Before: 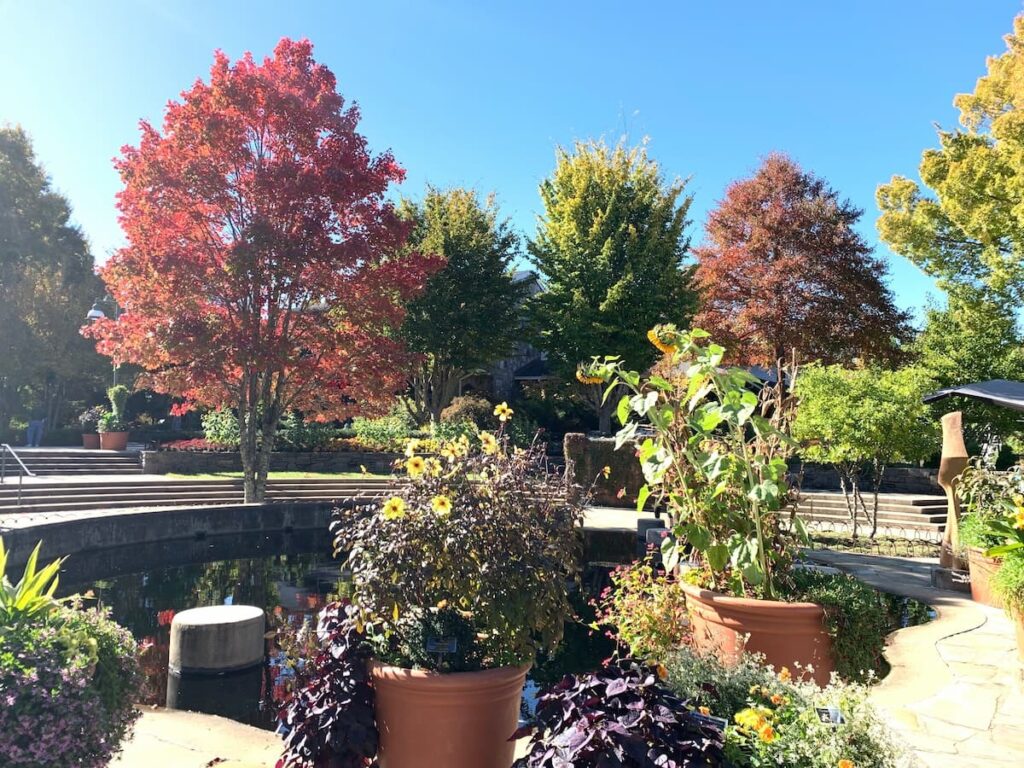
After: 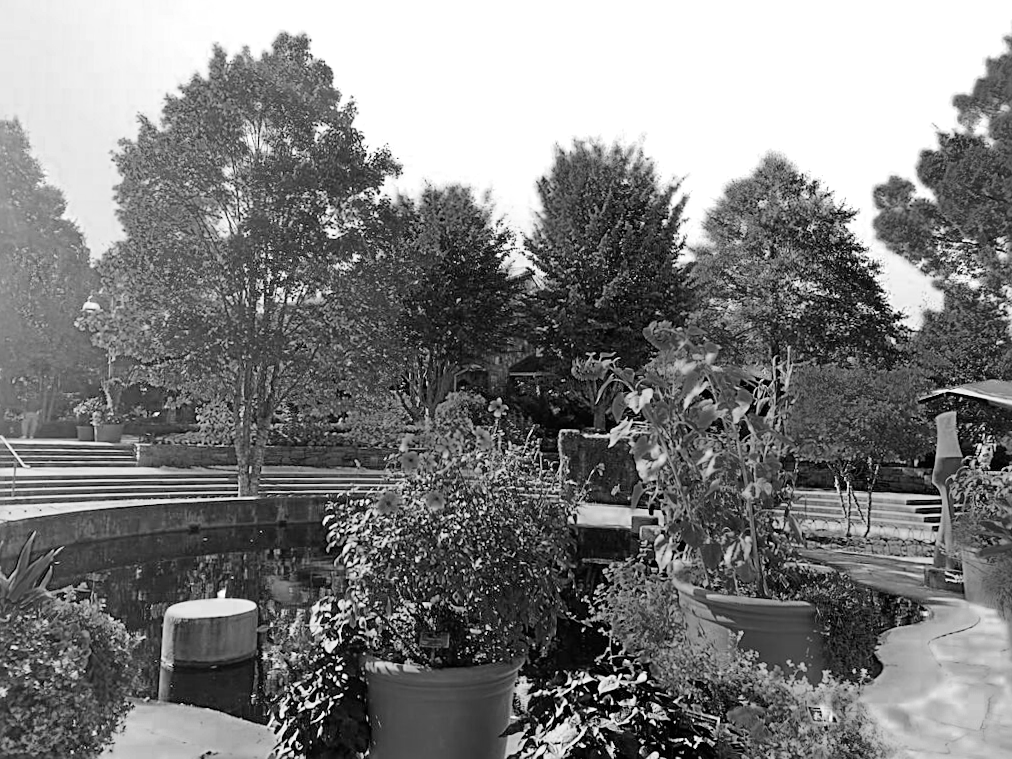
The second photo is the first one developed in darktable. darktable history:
sharpen: radius 1.967
crop and rotate: angle -0.5°
exposure: black level correction 0.001, exposure 0.5 EV, compensate exposure bias true, compensate highlight preservation false
color zones: curves: ch0 [(0.287, 0.048) (0.493, 0.484) (0.737, 0.816)]; ch1 [(0, 0) (0.143, 0) (0.286, 0) (0.429, 0) (0.571, 0) (0.714, 0) (0.857, 0)]
filmic rgb: black relative exposure -7.65 EV, white relative exposure 4.56 EV, hardness 3.61
